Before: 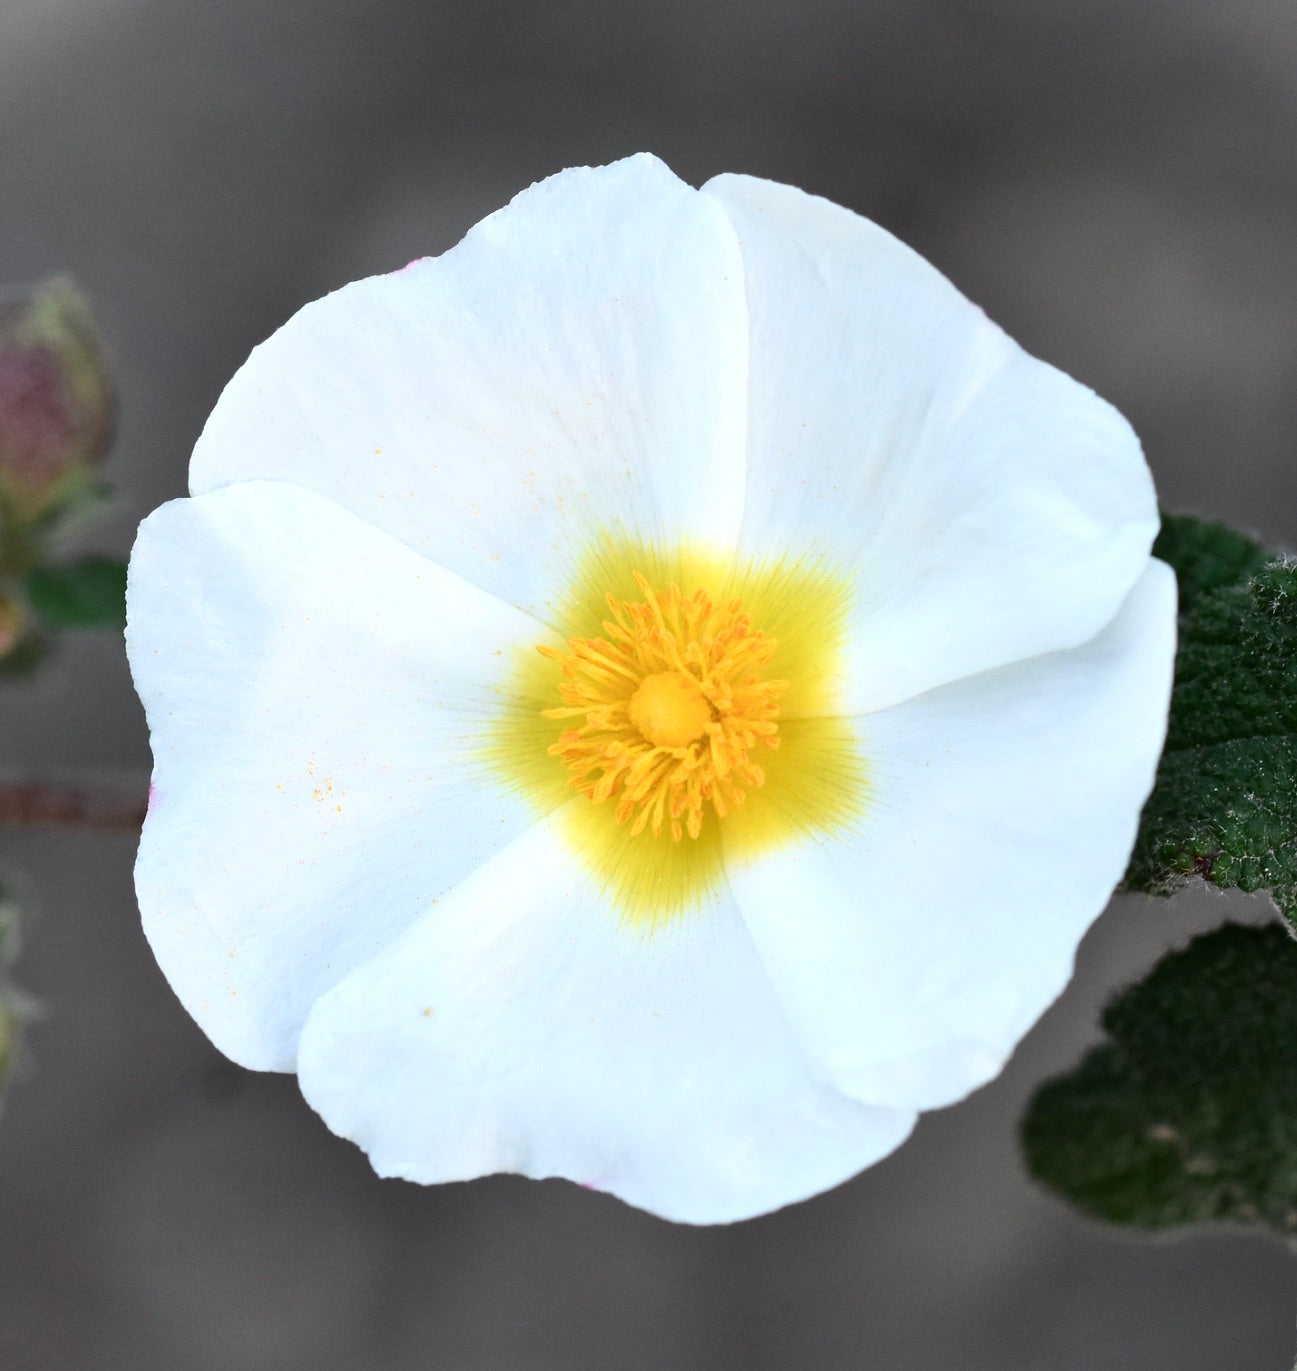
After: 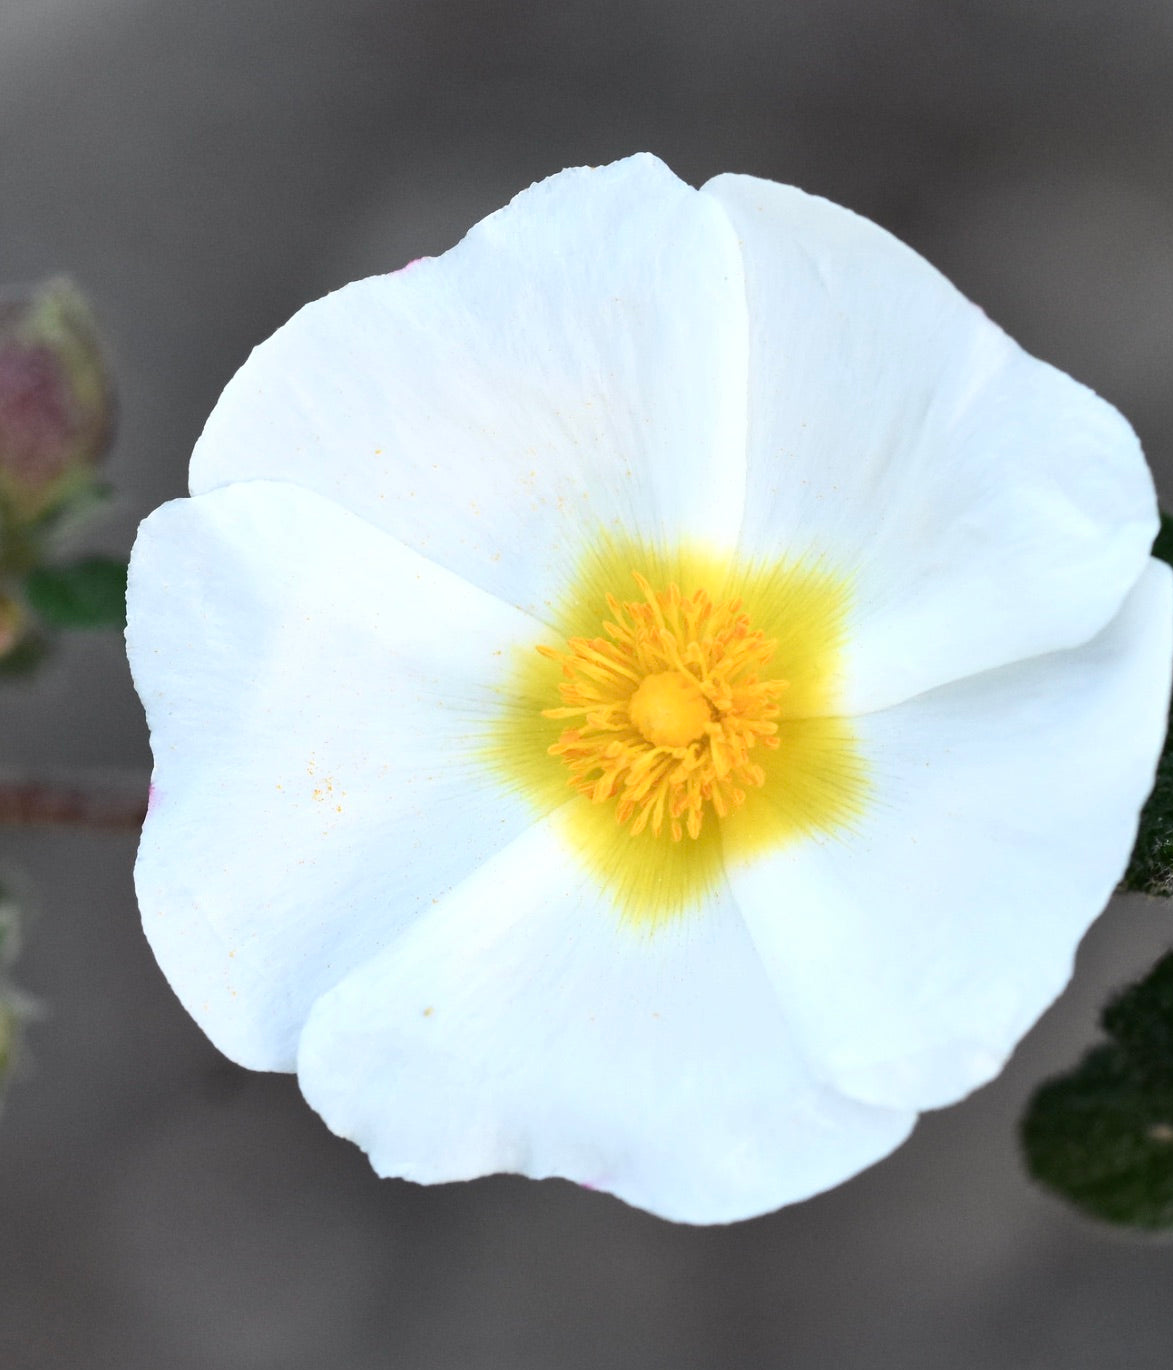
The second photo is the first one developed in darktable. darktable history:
crop: right 9.484%, bottom 0.035%
